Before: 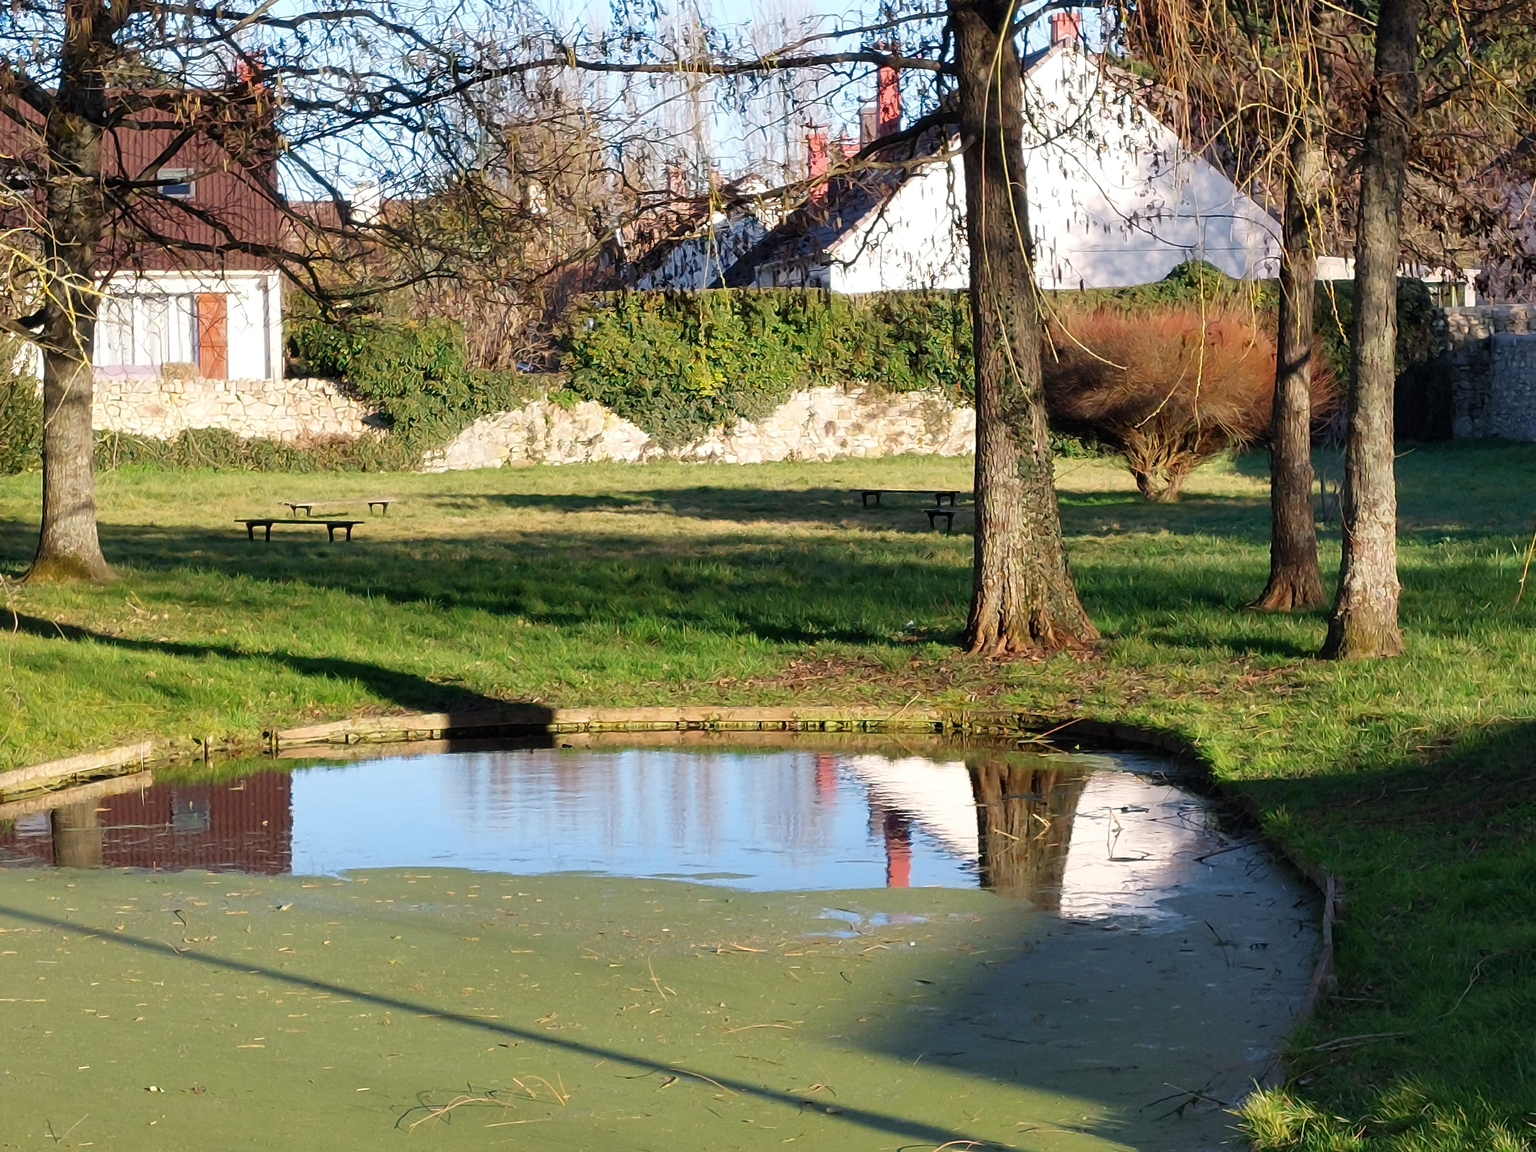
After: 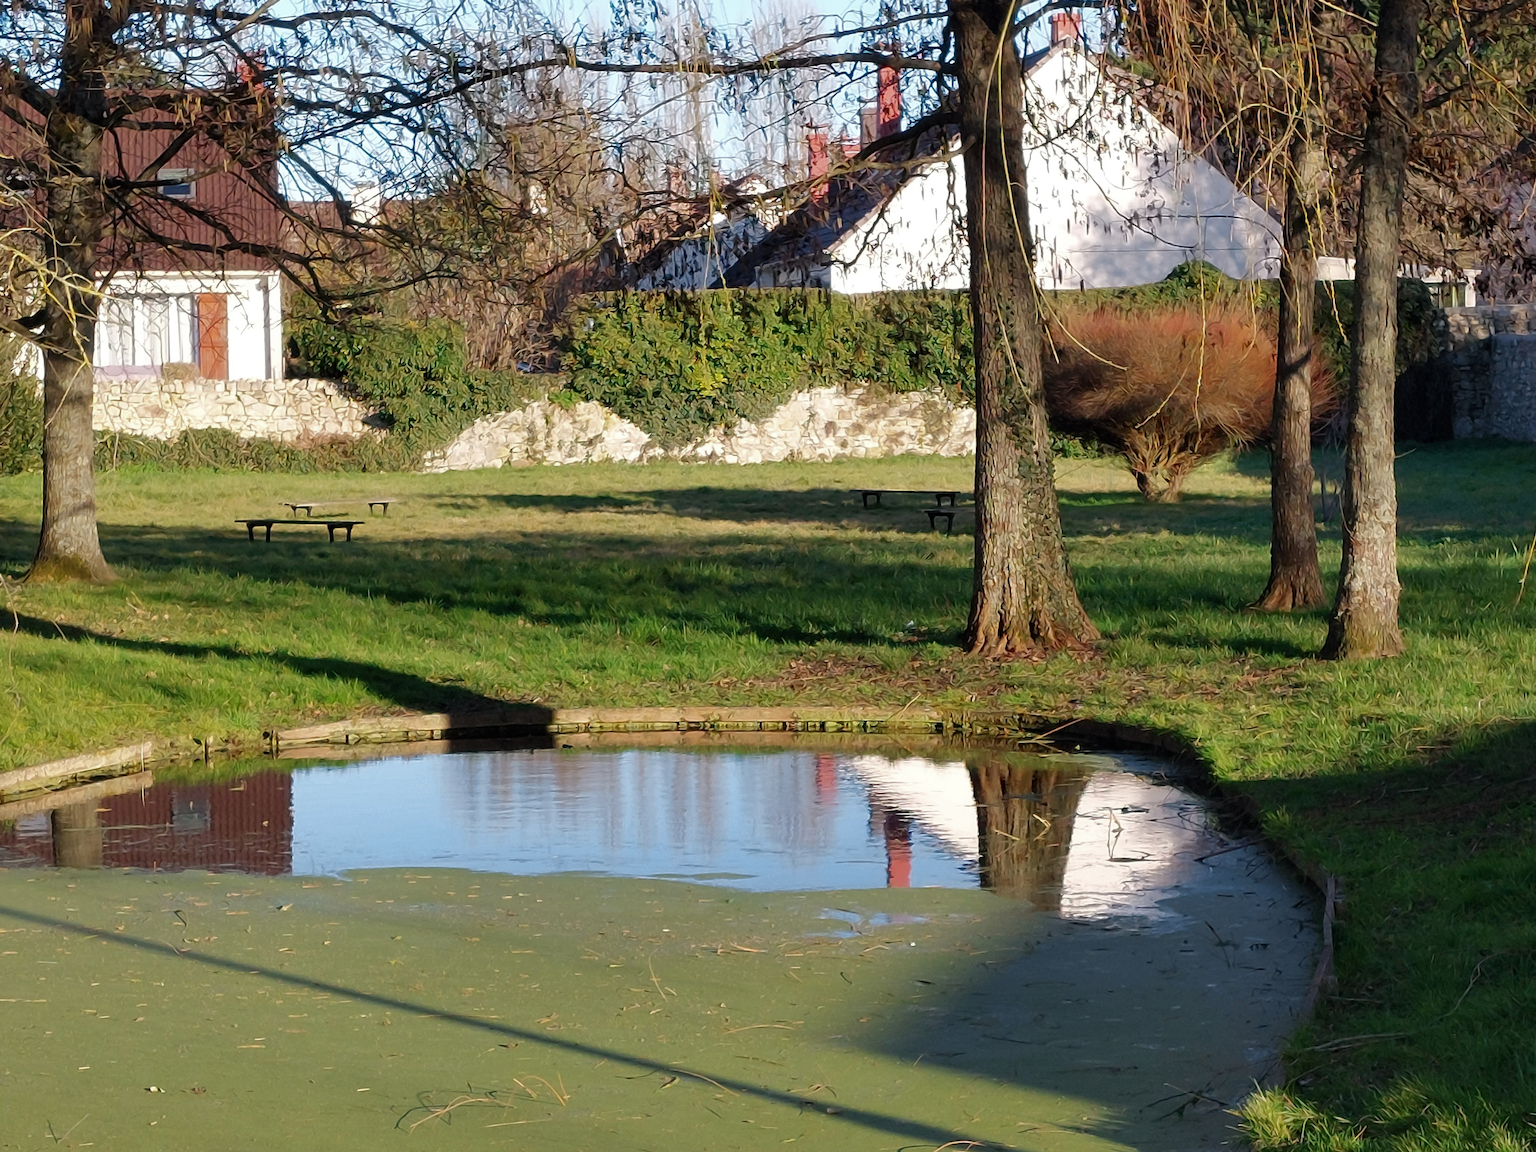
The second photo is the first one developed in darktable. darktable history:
tone curve: curves: ch0 [(0, 0) (0.568, 0.517) (0.8, 0.717) (1, 1)]
exposure: compensate highlight preservation false
